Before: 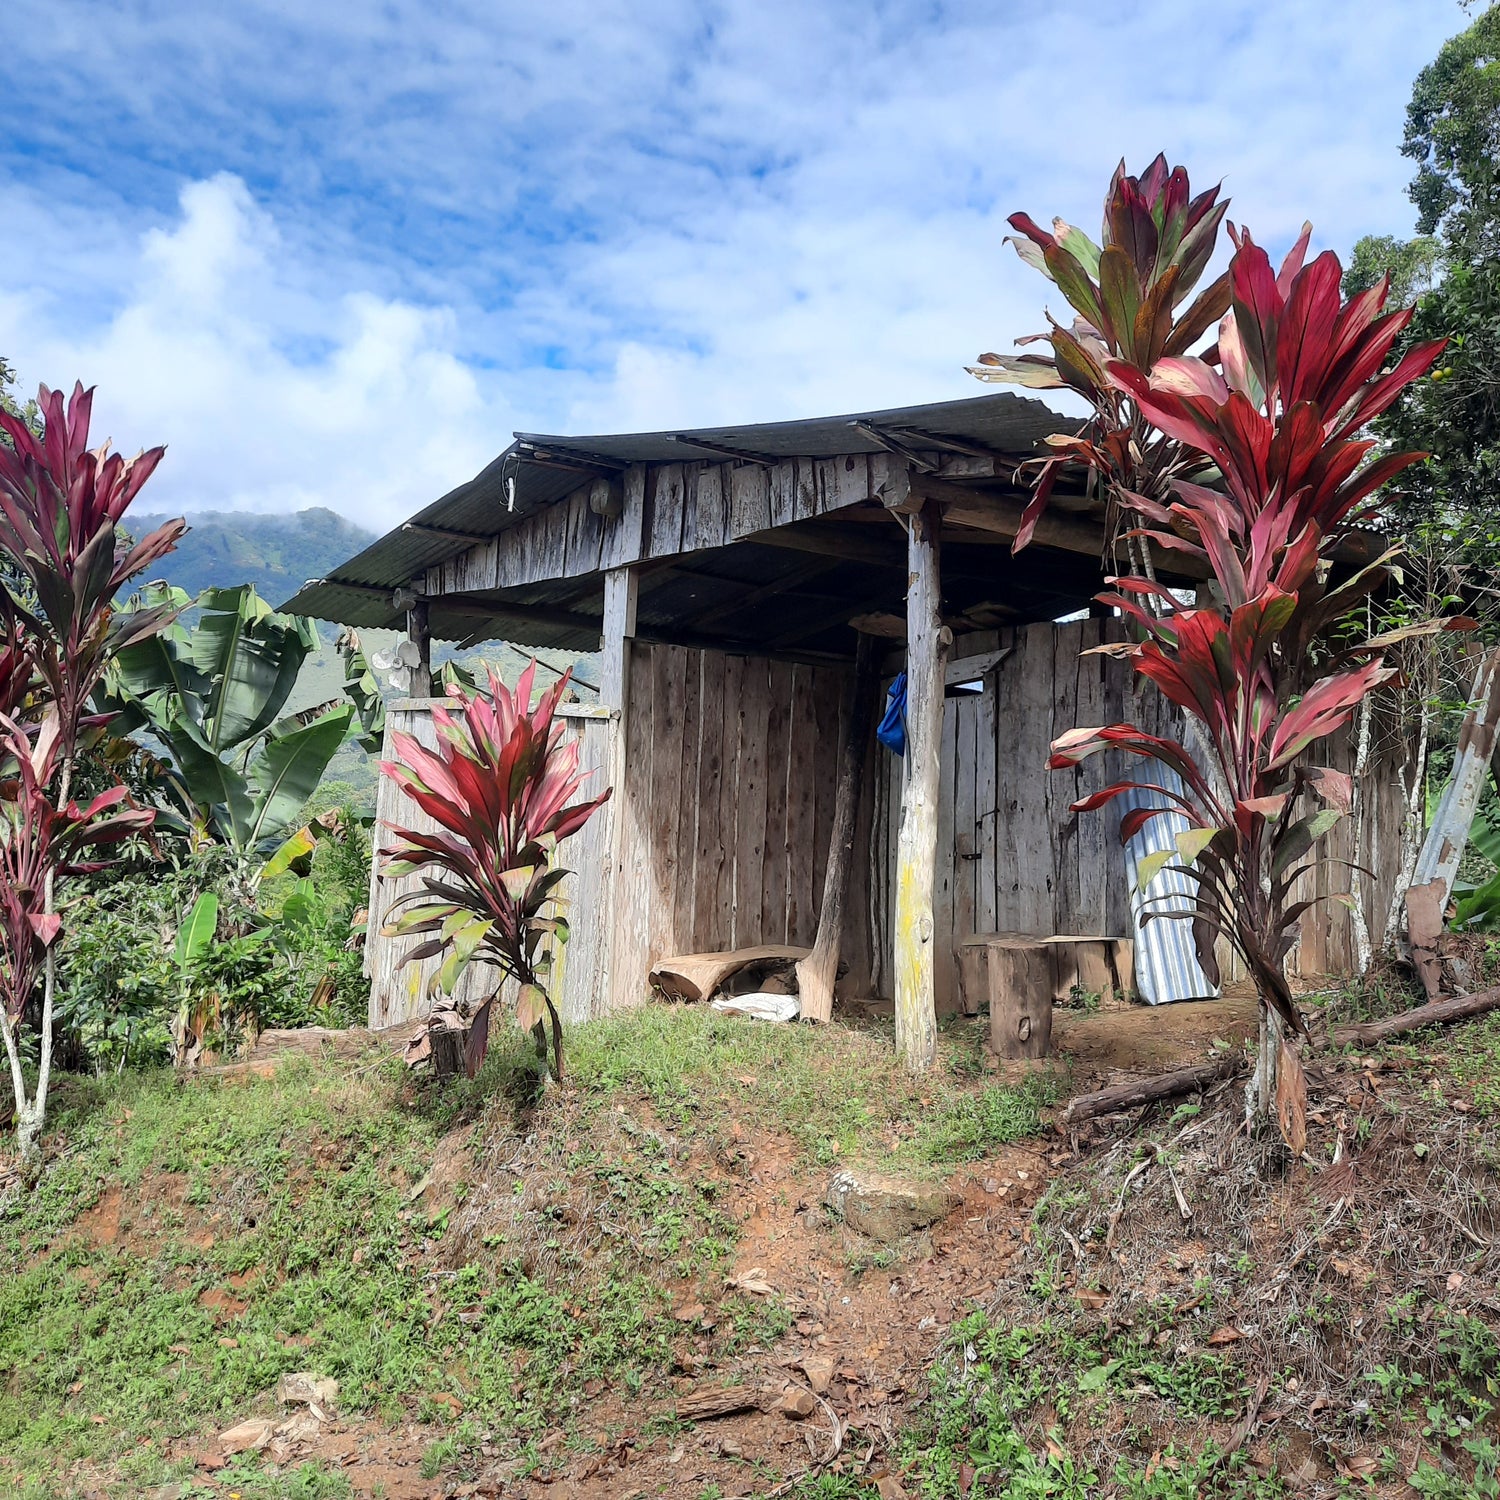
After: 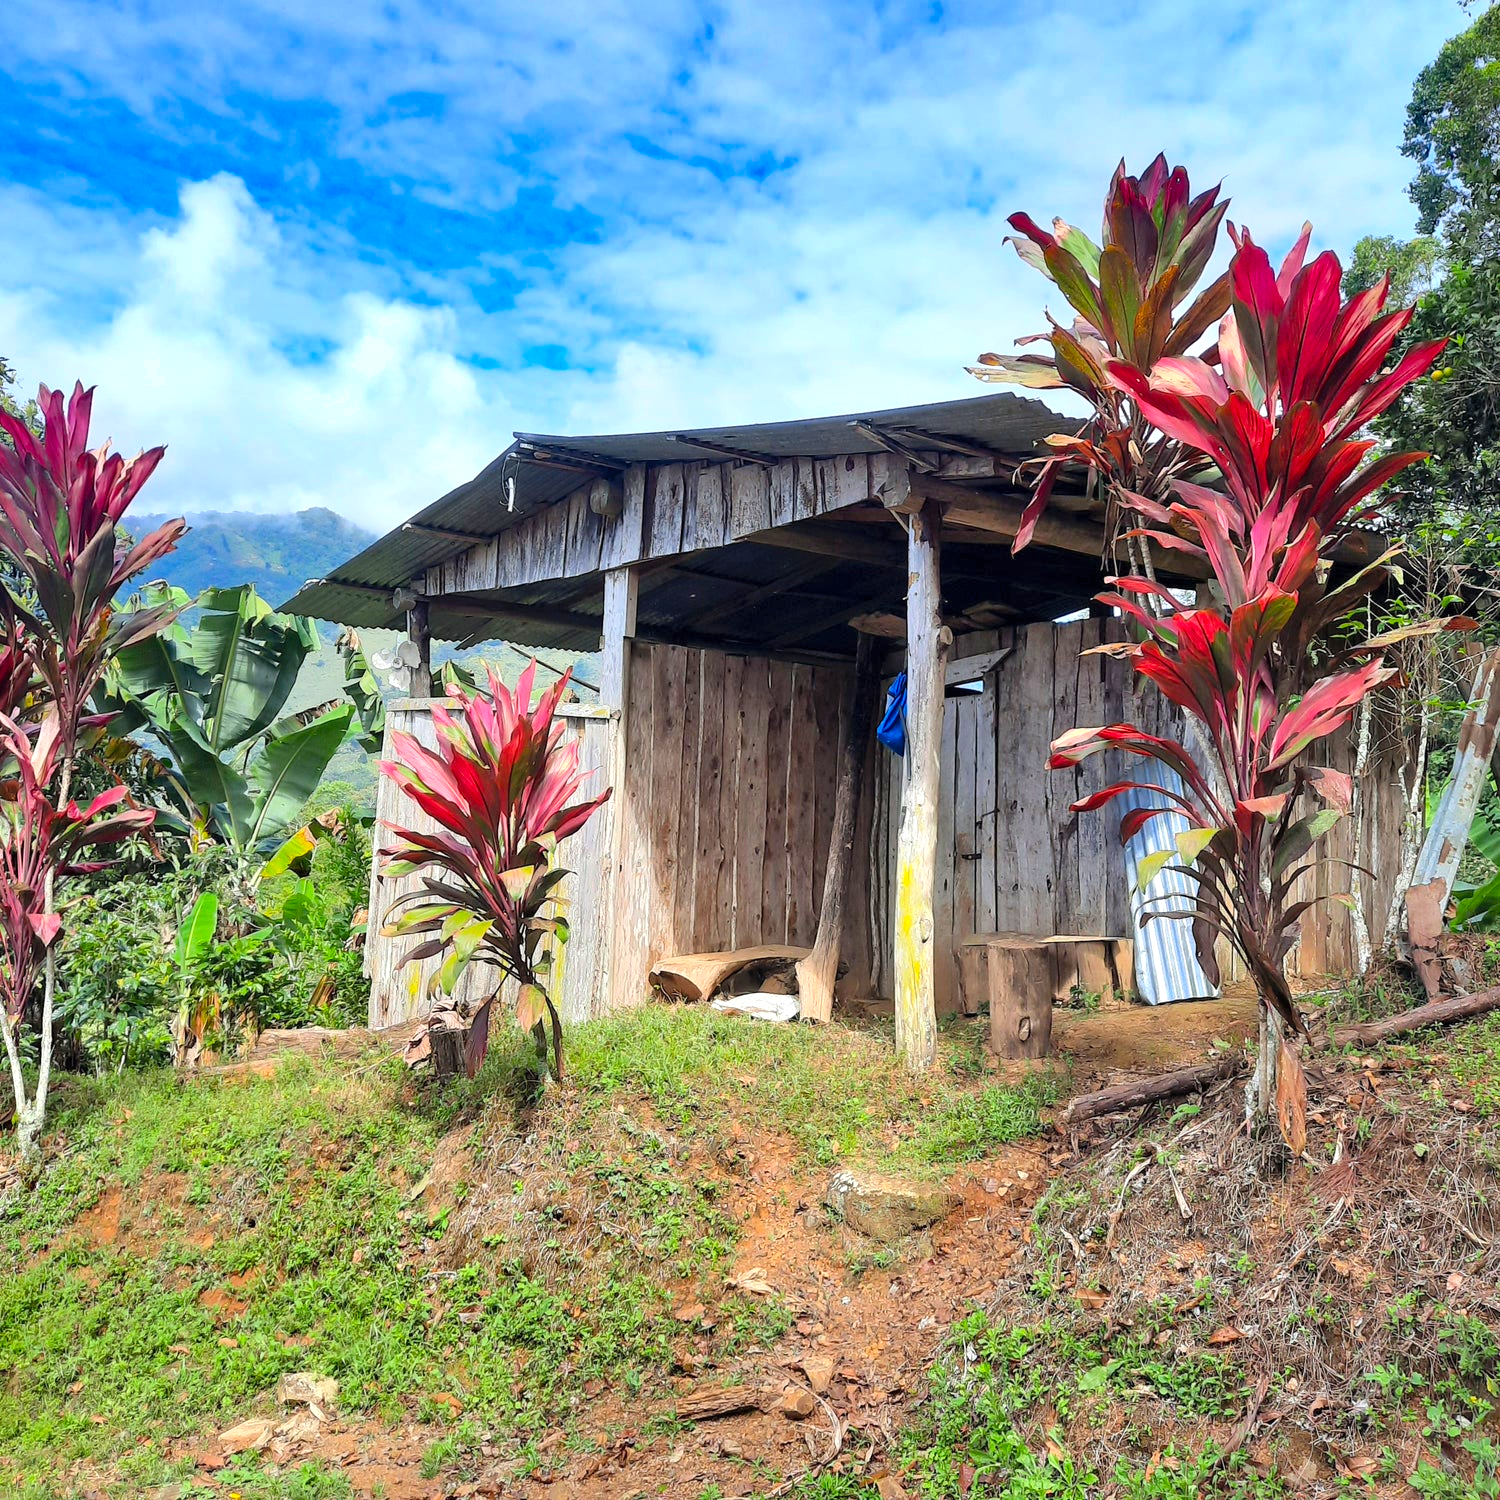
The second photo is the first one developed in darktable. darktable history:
shadows and highlights: shadows color adjustment 97.66%, soften with gaussian
exposure: exposure 0.2 EV, compensate highlight preservation false
contrast brightness saturation: brightness 0.09, saturation 0.19
color balance rgb: perceptual saturation grading › global saturation 20%, global vibrance 20%
